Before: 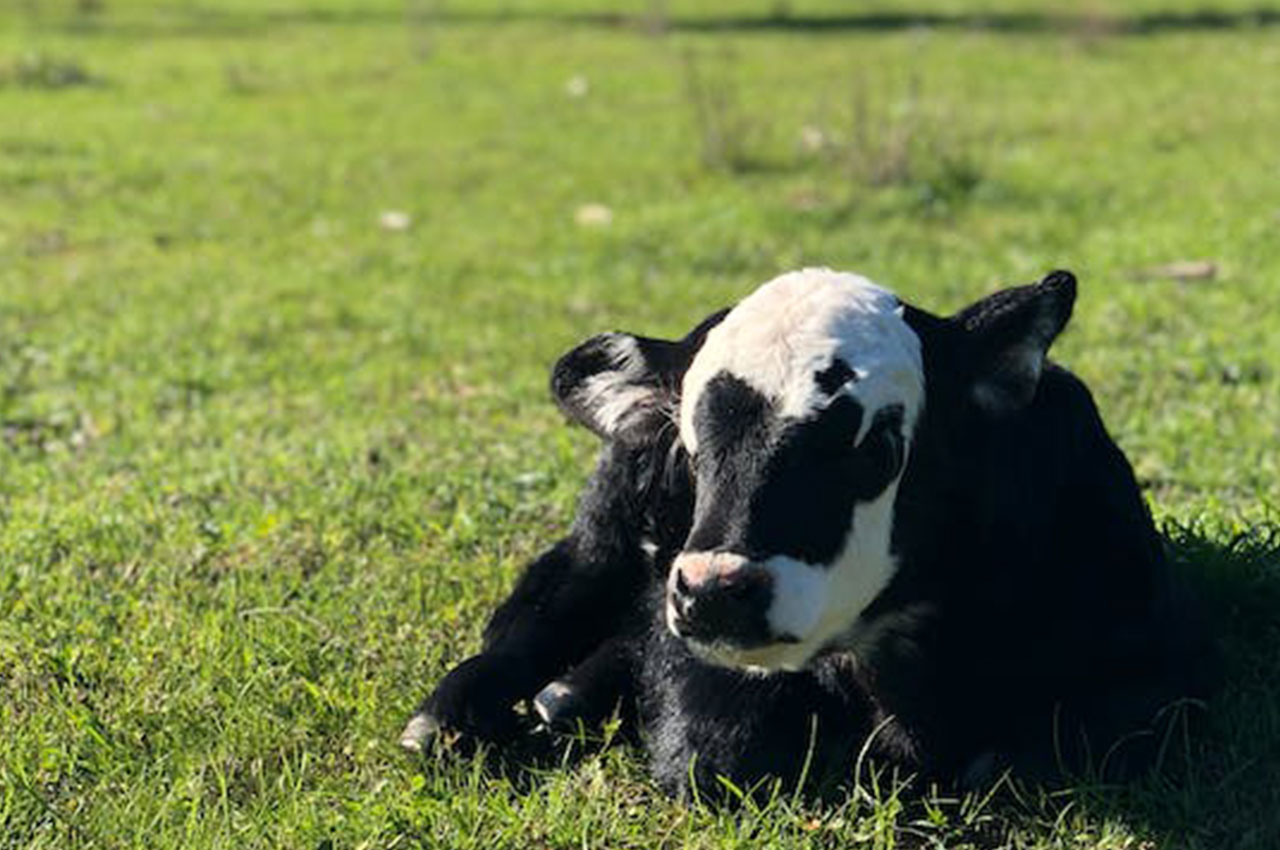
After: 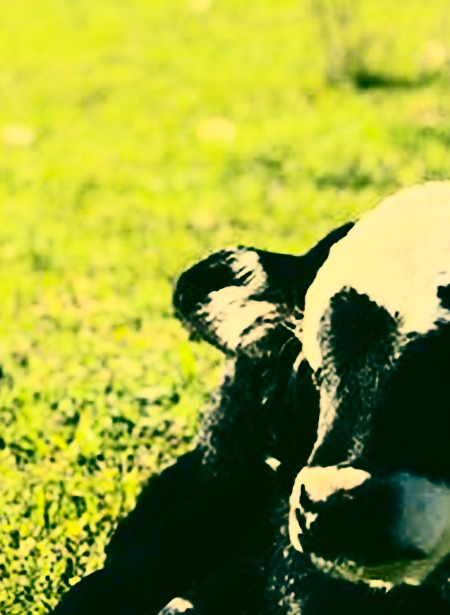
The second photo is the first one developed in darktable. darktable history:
exposure: exposure 0.014 EV, compensate highlight preservation false
shadows and highlights: shadows -20, white point adjustment -2, highlights -35
crop and rotate: left 29.476%, top 10.214%, right 35.32%, bottom 17.333%
contrast brightness saturation: contrast 0.93, brightness 0.2
color correction: highlights a* 5.62, highlights b* 33.57, shadows a* -25.86, shadows b* 4.02
